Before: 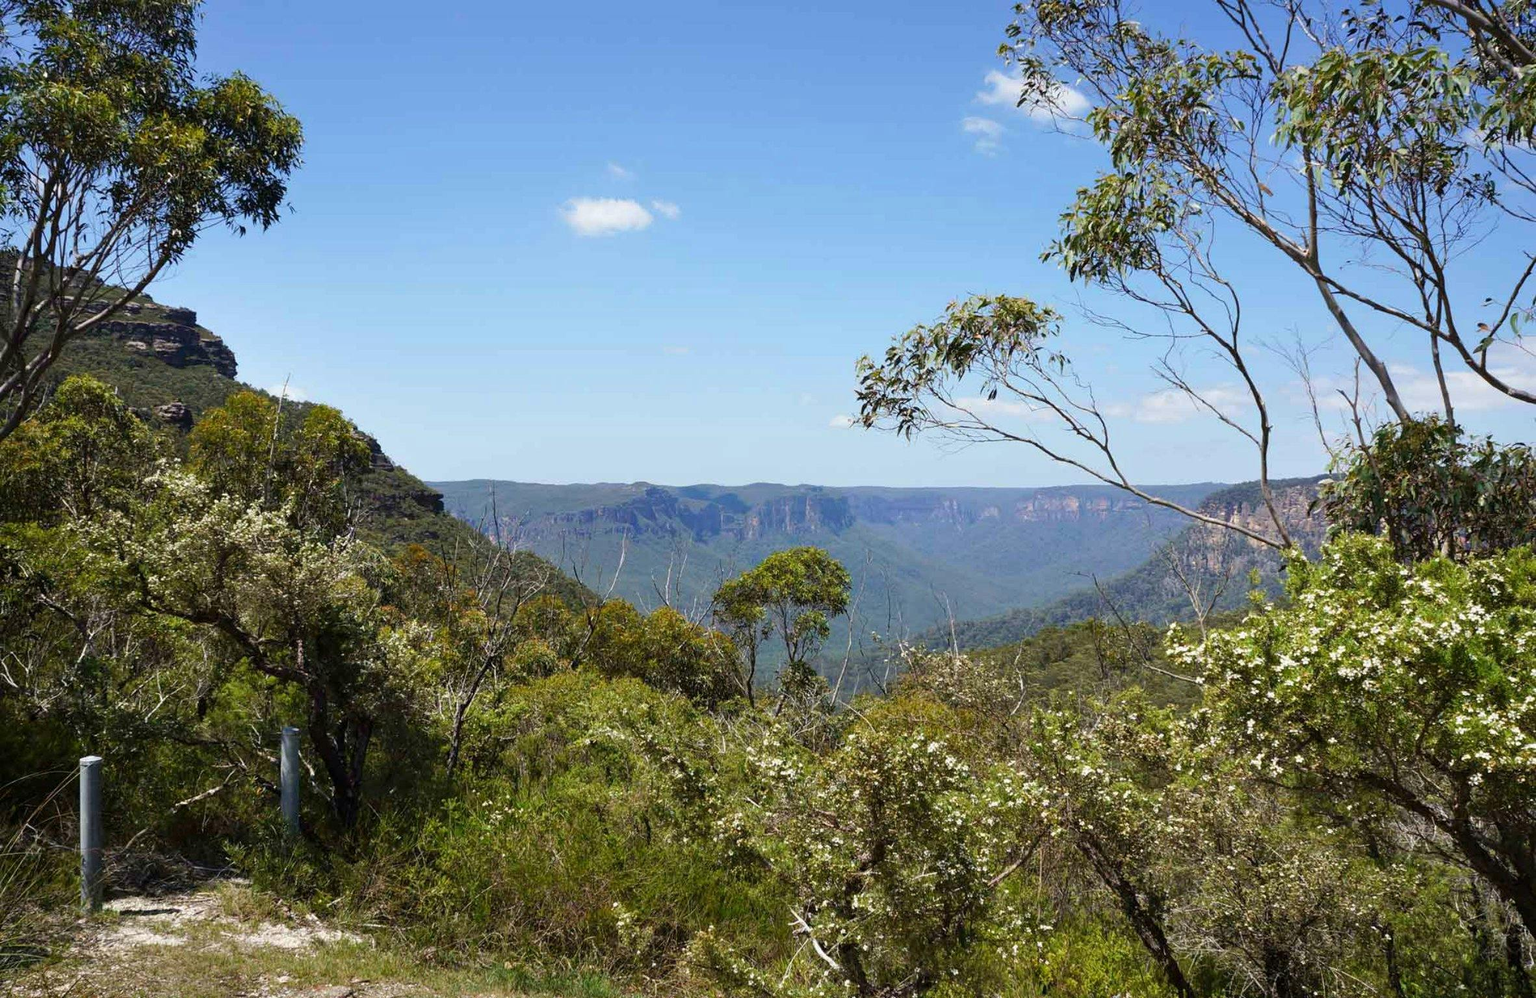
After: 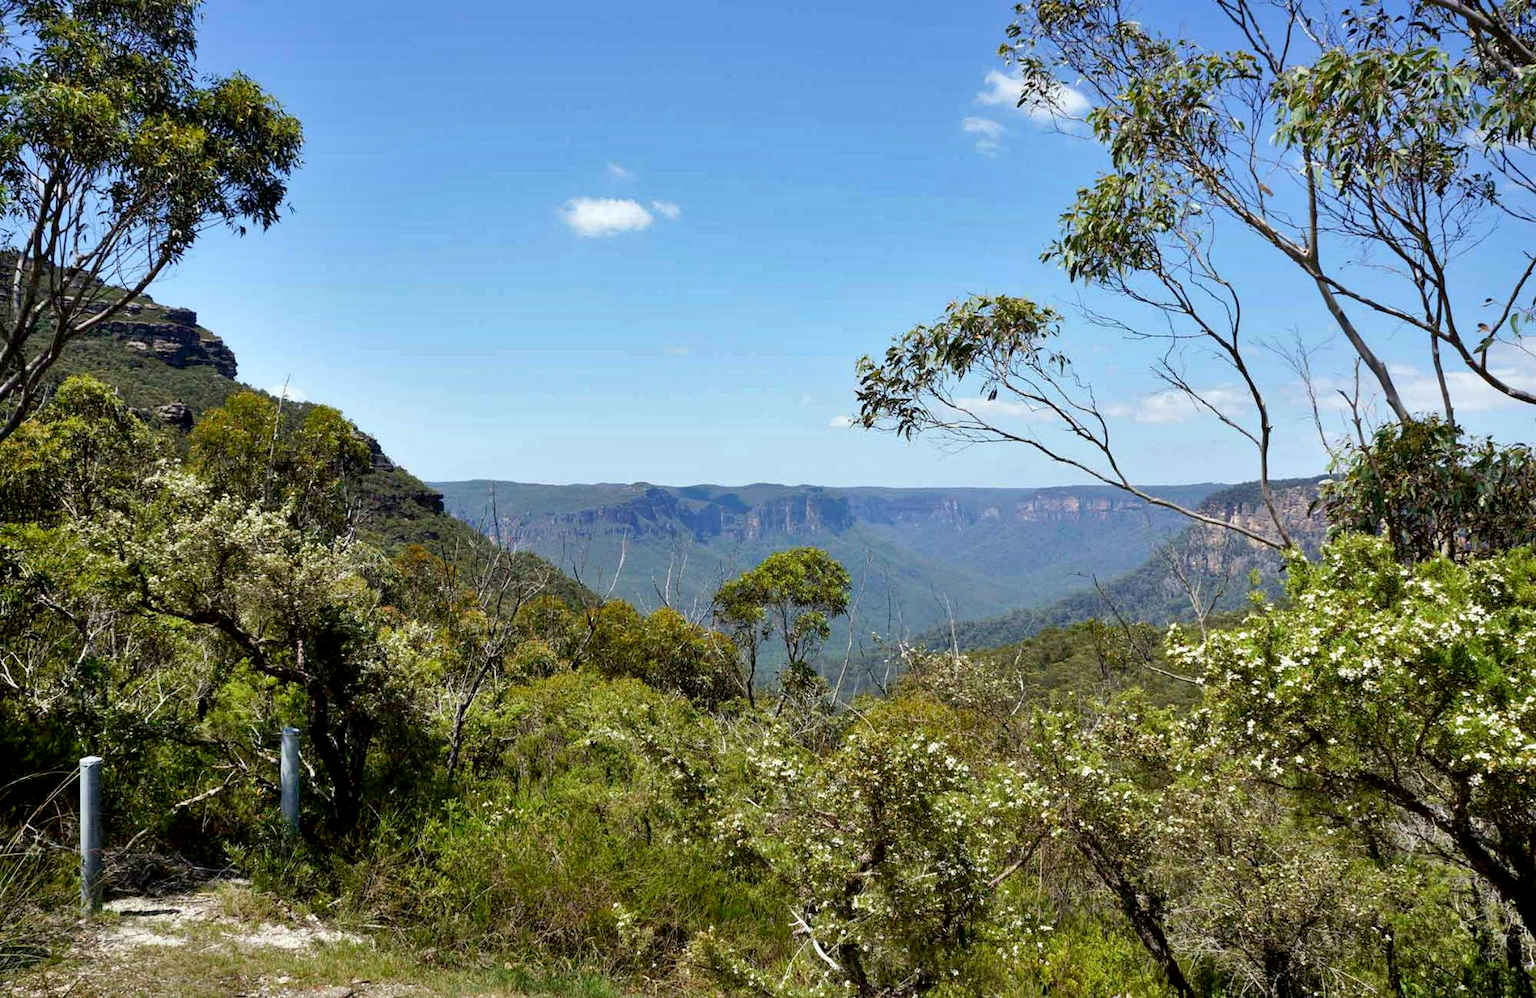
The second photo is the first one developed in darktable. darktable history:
white balance: red 0.978, blue 0.999
shadows and highlights: low approximation 0.01, soften with gaussian
exposure: black level correction 0.007, exposure 0.159 EV, compensate highlight preservation false
